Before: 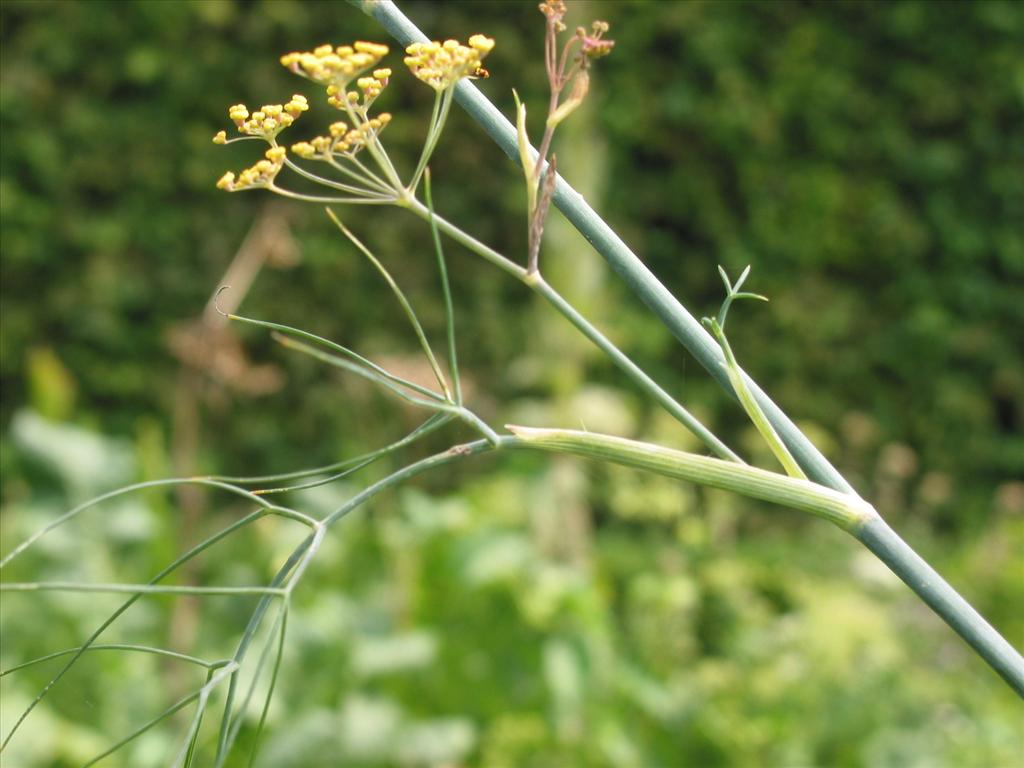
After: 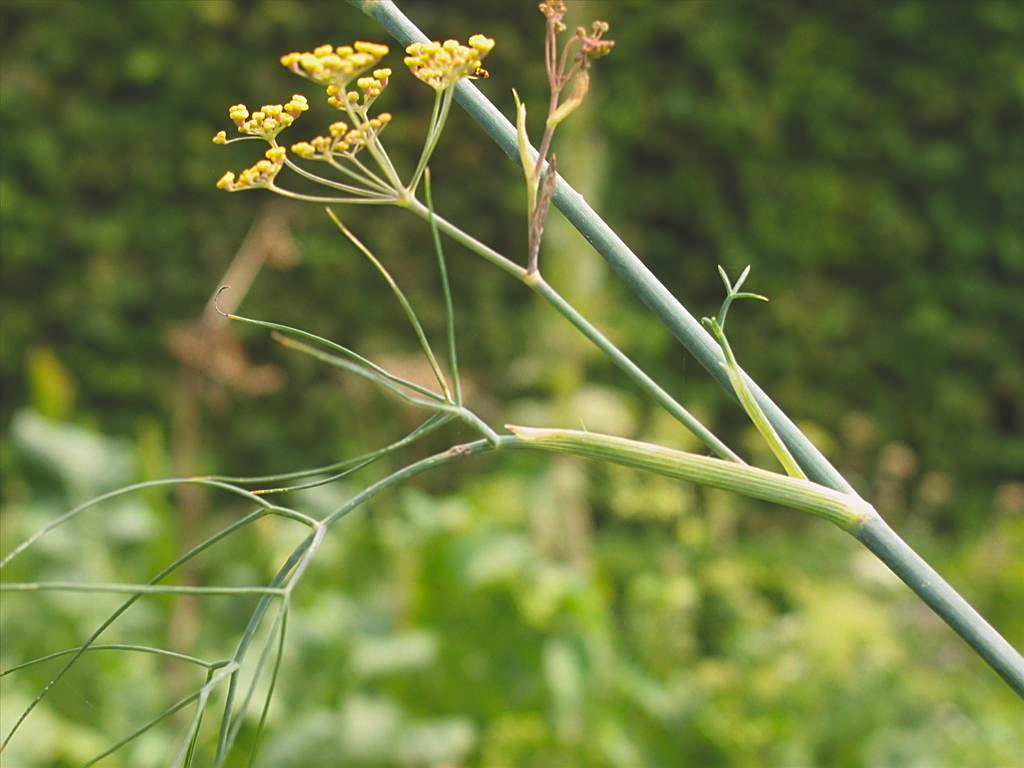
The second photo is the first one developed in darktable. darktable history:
sharpen: on, module defaults
color balance rgb: shadows lift › chroma 2%, shadows lift › hue 50°, power › hue 60°, highlights gain › chroma 1%, highlights gain › hue 60°, global offset › luminance 0.25%, global vibrance 30%
exposure: black level correction -0.014, exposure -0.193 EV, compensate highlight preservation false
